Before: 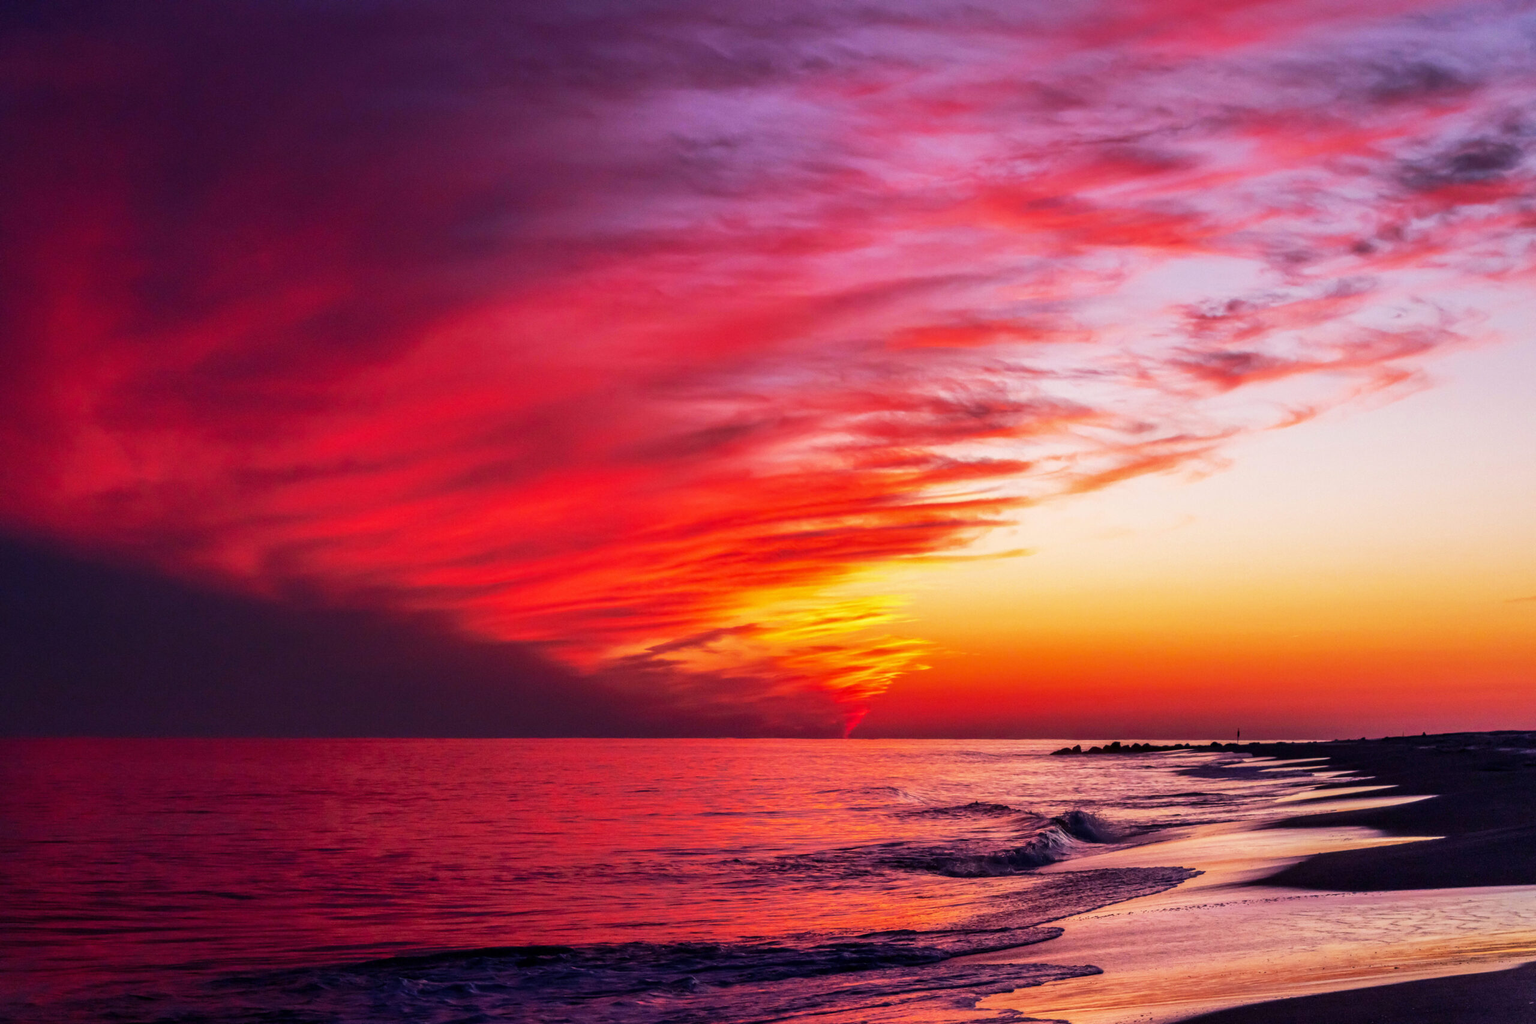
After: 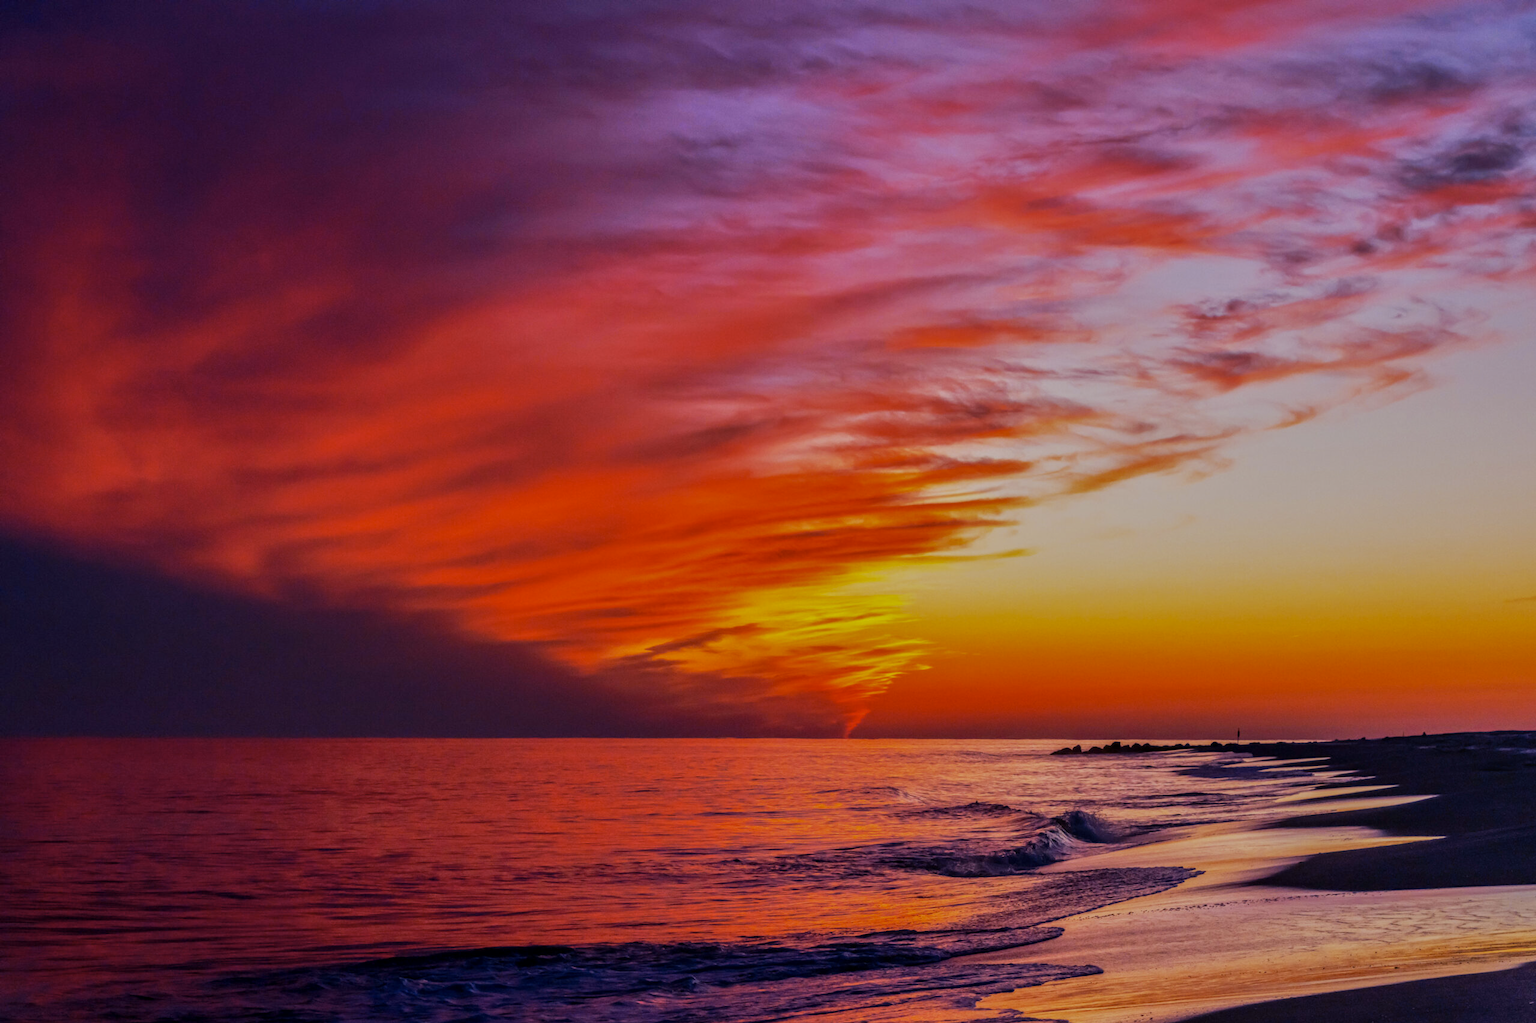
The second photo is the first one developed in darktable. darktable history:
exposure: exposure -0.157 EV, compensate highlight preservation false
local contrast: detail 110%
color contrast: green-magenta contrast 0.85, blue-yellow contrast 1.25, unbound 0
tone equalizer: -8 EV -0.002 EV, -7 EV 0.005 EV, -6 EV -0.008 EV, -5 EV 0.007 EV, -4 EV -0.042 EV, -3 EV -0.233 EV, -2 EV -0.662 EV, -1 EV -0.983 EV, +0 EV -0.969 EV, smoothing diameter 2%, edges refinement/feathering 20, mask exposure compensation -1.57 EV, filter diffusion 5
